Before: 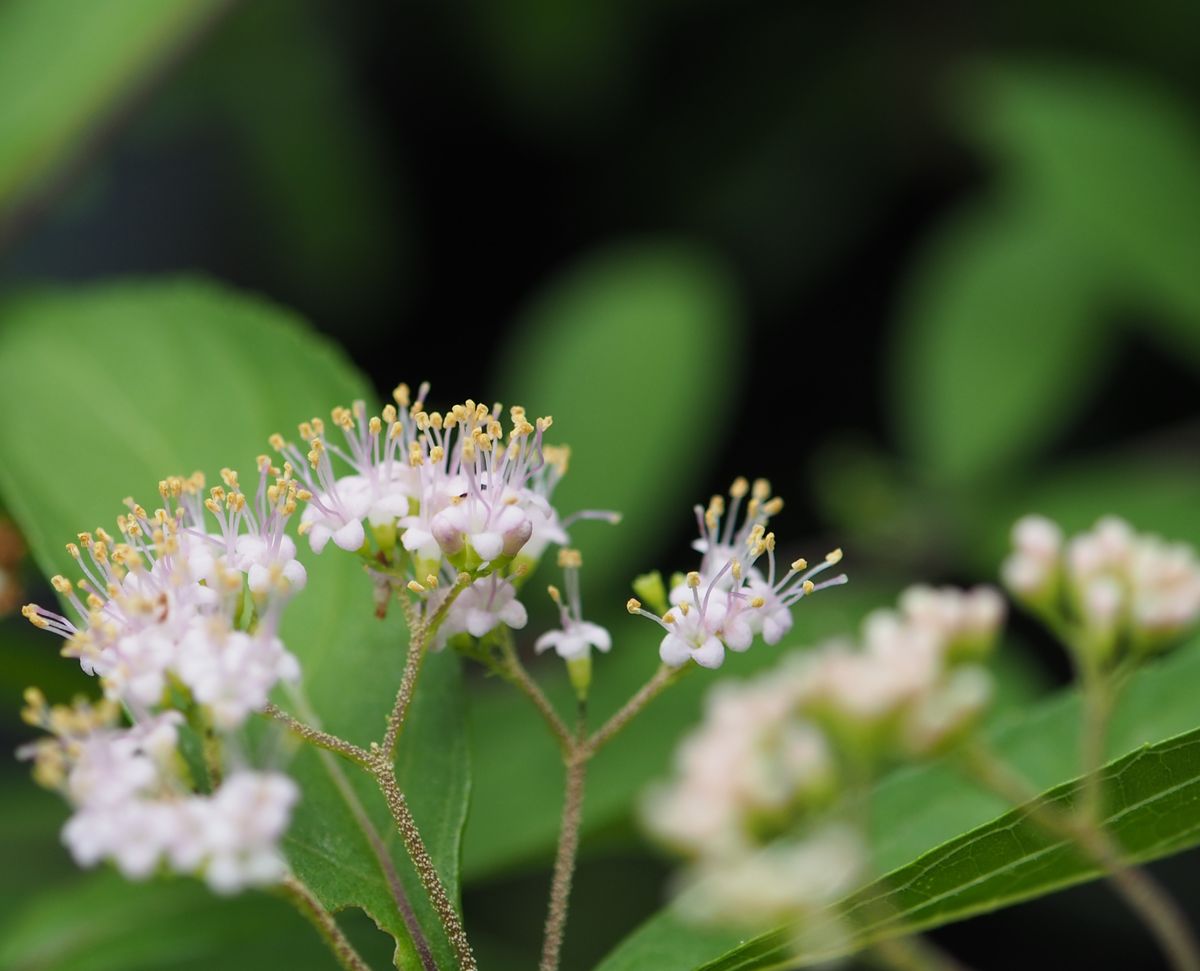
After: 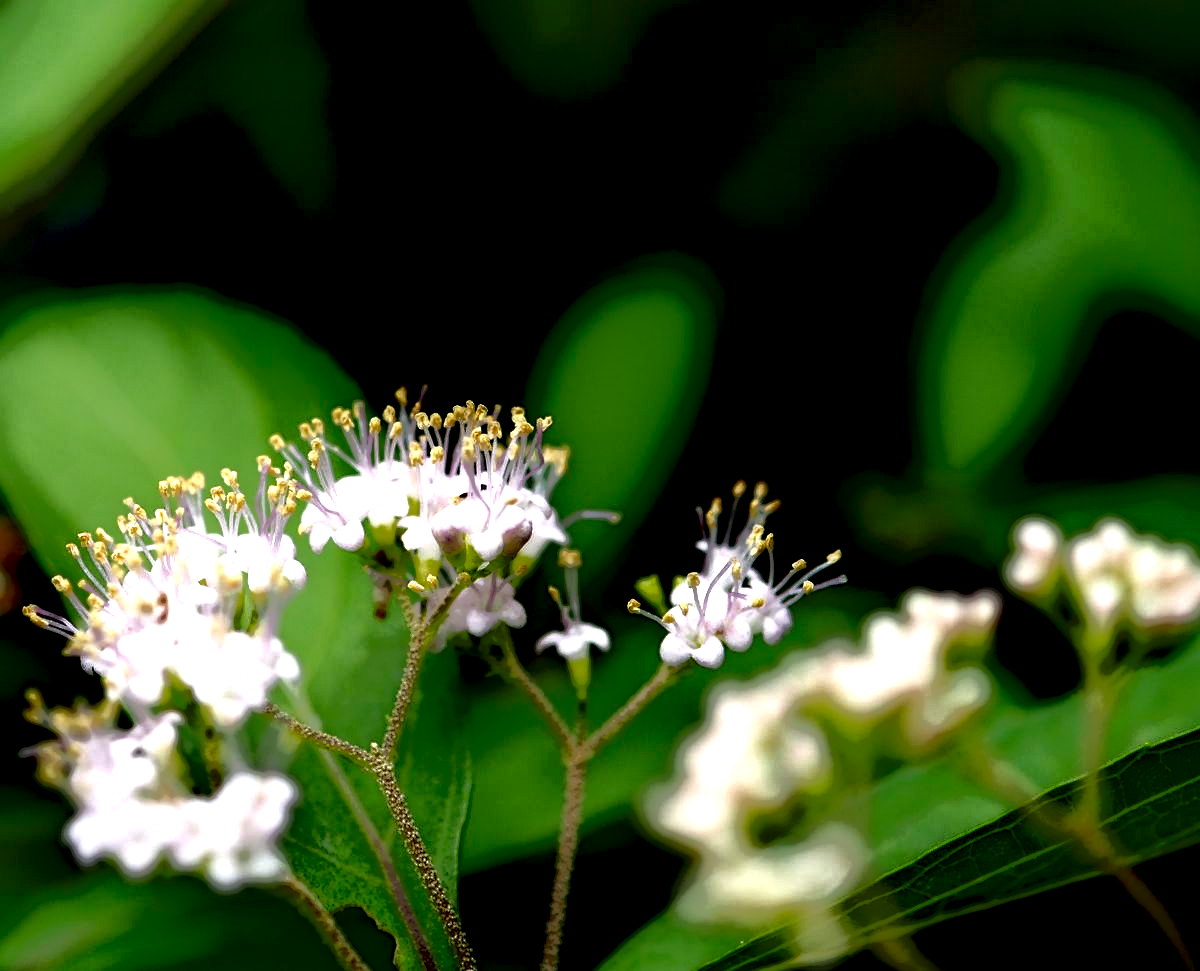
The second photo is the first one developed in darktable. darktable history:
exposure: black level correction 0, exposure 1.2 EV, compensate highlight preservation false
color balance rgb: linear chroma grading › global chroma 8.83%, perceptual saturation grading › global saturation 0.44%, perceptual saturation grading › highlights -15.876%, perceptual saturation grading › shadows 24.698%, perceptual brilliance grading › global brilliance -0.509%, perceptual brilliance grading › highlights -1.658%, perceptual brilliance grading › mid-tones -1.64%, perceptual brilliance grading › shadows -0.68%, global vibrance 20%
local contrast: highlights 3%, shadows 244%, detail 164%, midtone range 0.004
